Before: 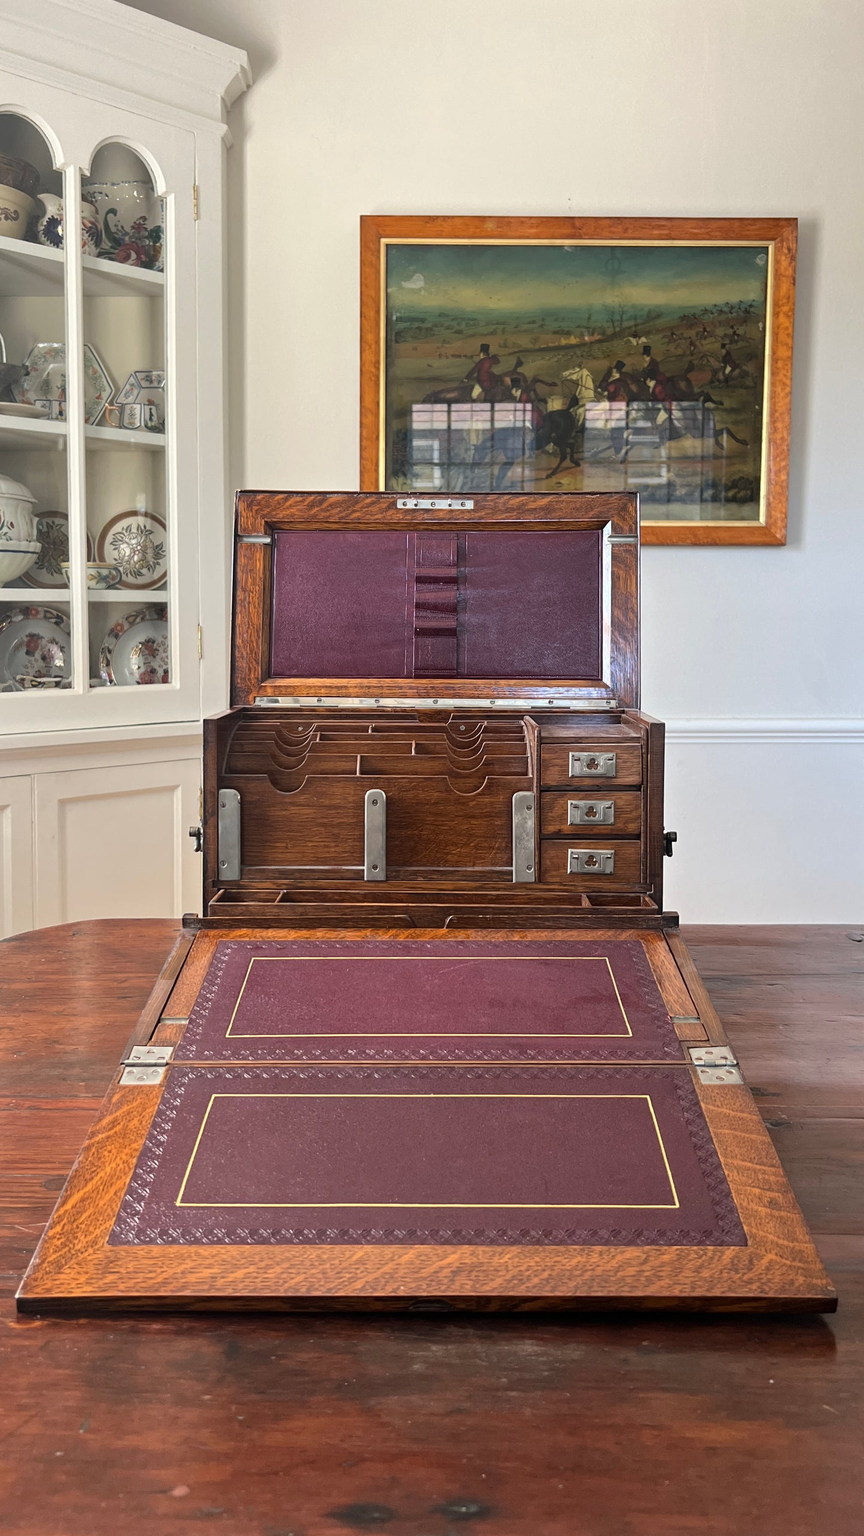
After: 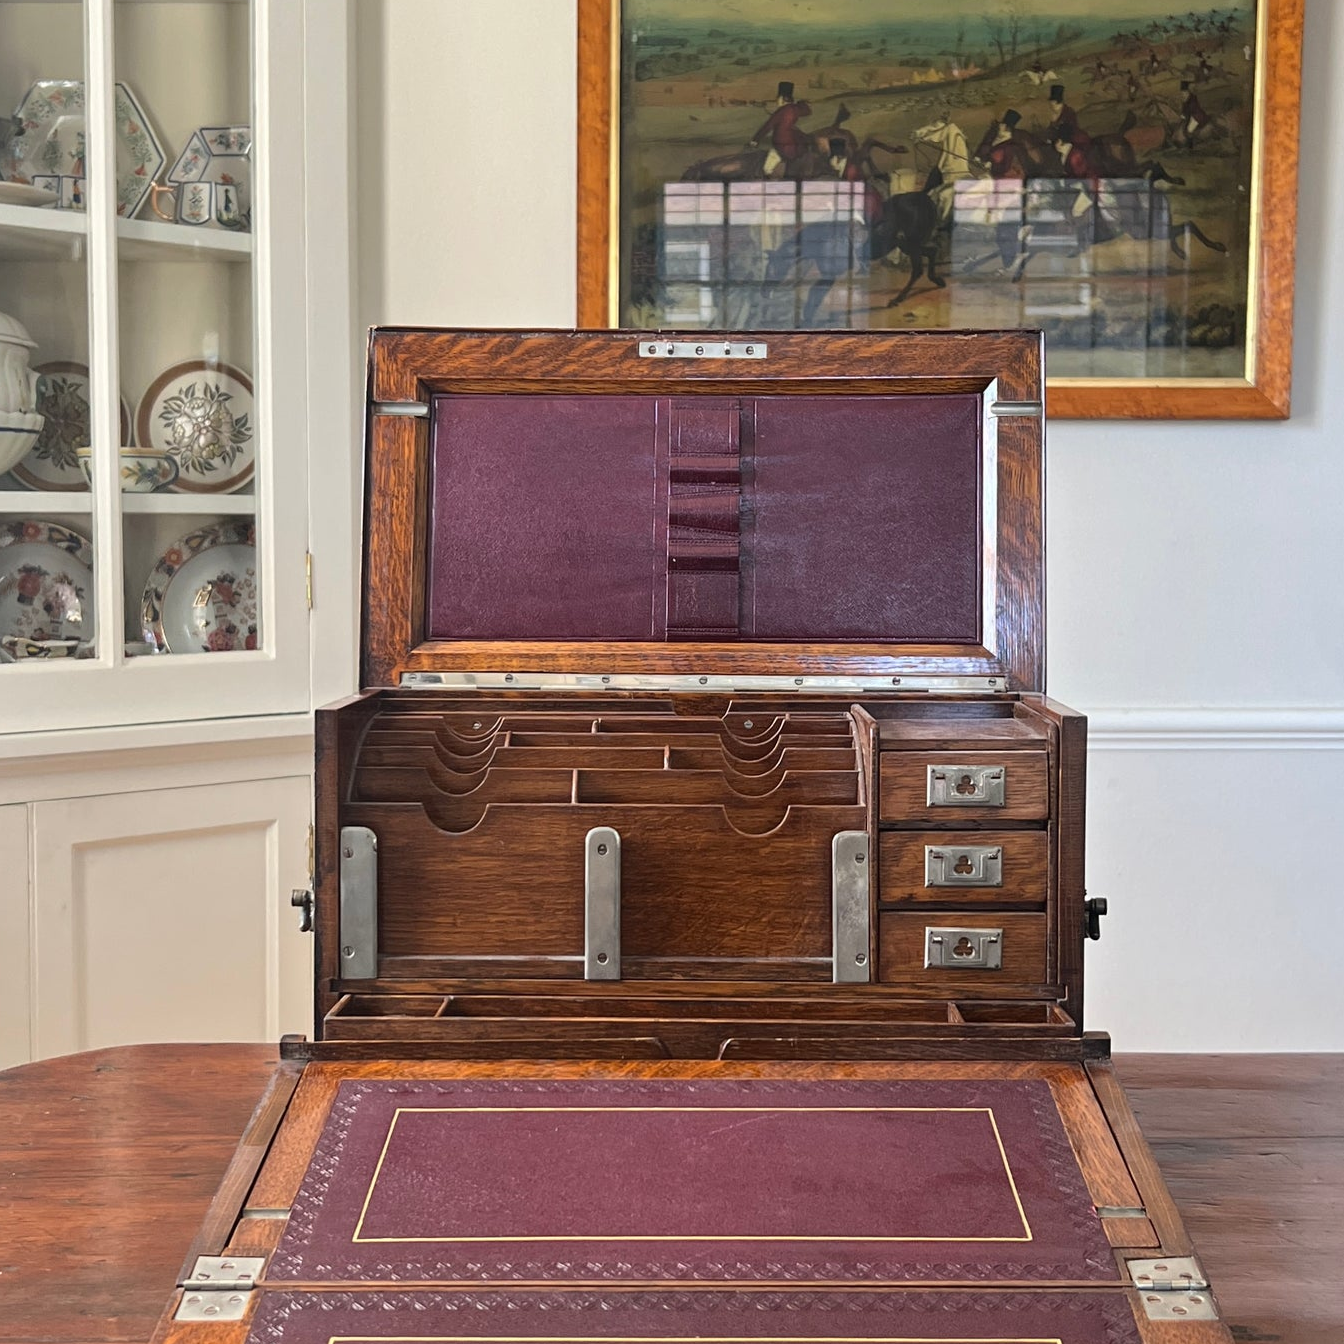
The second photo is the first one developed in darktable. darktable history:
white balance: red 1, blue 1
crop: left 1.744%, top 19.225%, right 5.069%, bottom 28.357%
